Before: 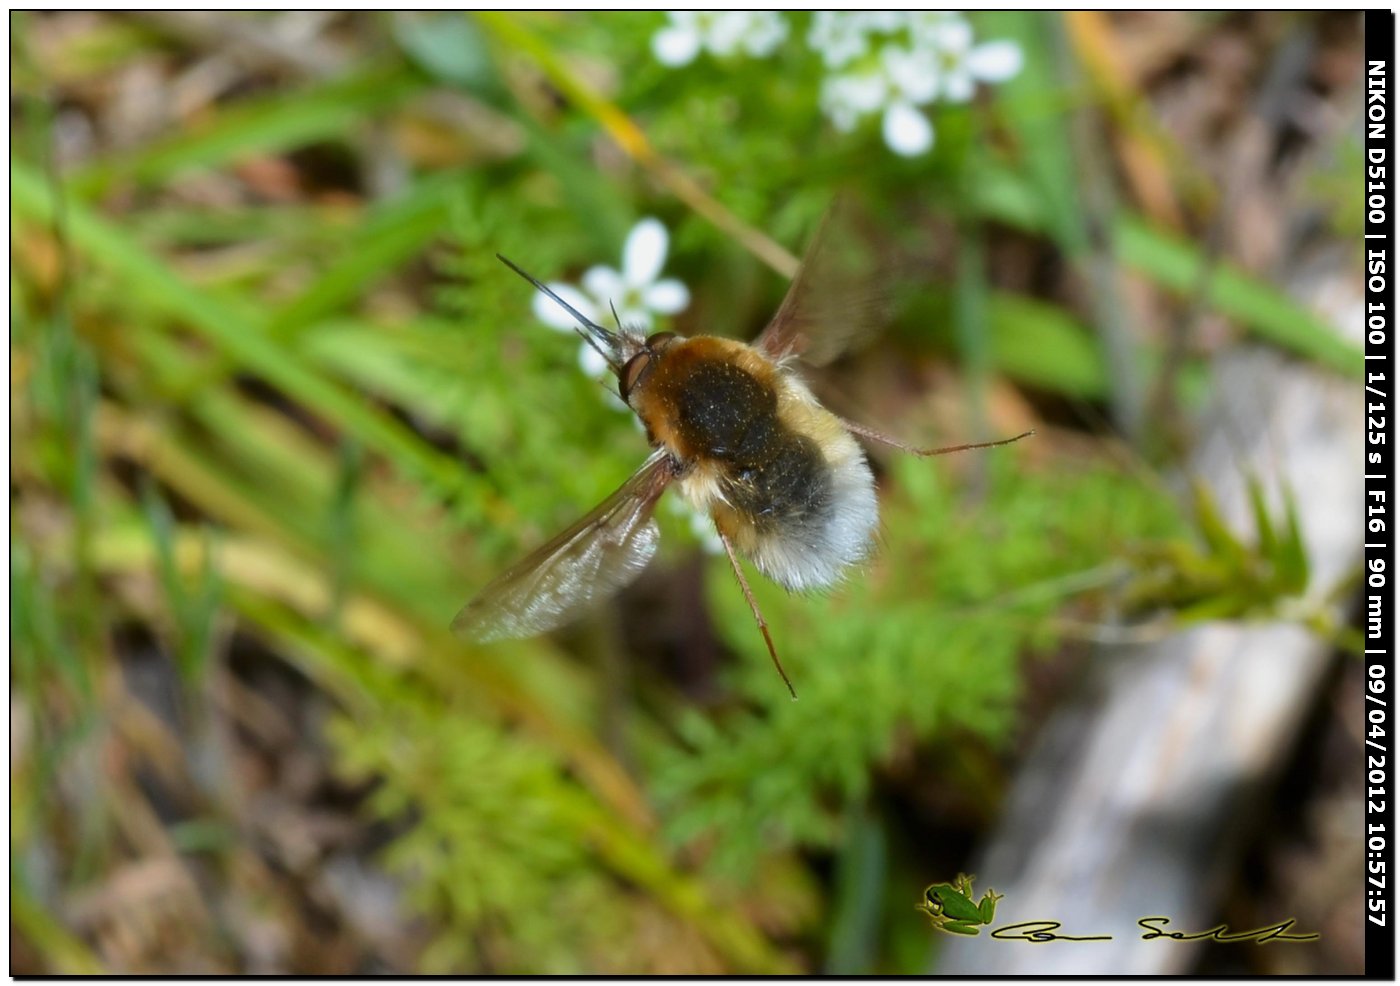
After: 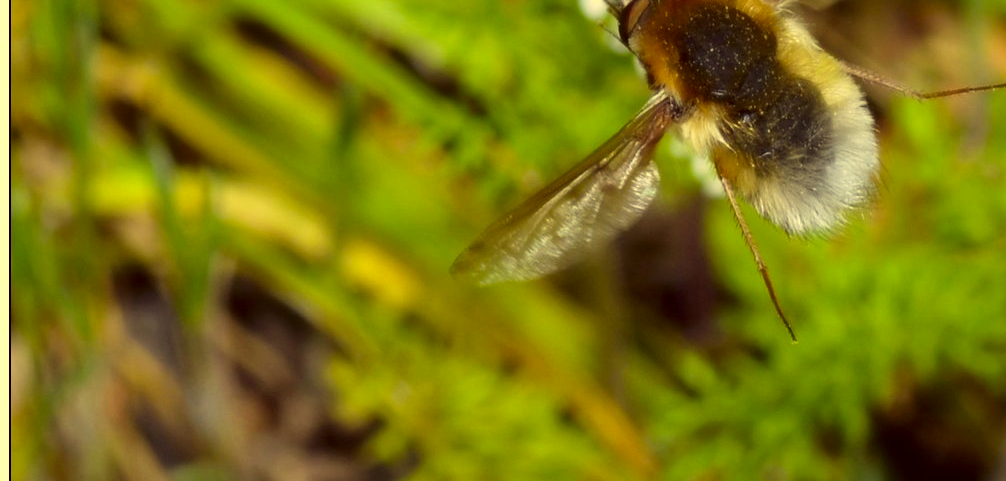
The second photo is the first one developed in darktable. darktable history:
local contrast: mode bilateral grid, contrast 19, coarseness 50, detail 132%, midtone range 0.2
color correction: highlights a* -0.626, highlights b* 39.64, shadows a* 9.58, shadows b* -0.677
shadows and highlights: shadows 19.95, highlights -19.96, soften with gaussian
crop: top 36.251%, right 28.092%, bottom 14.915%
